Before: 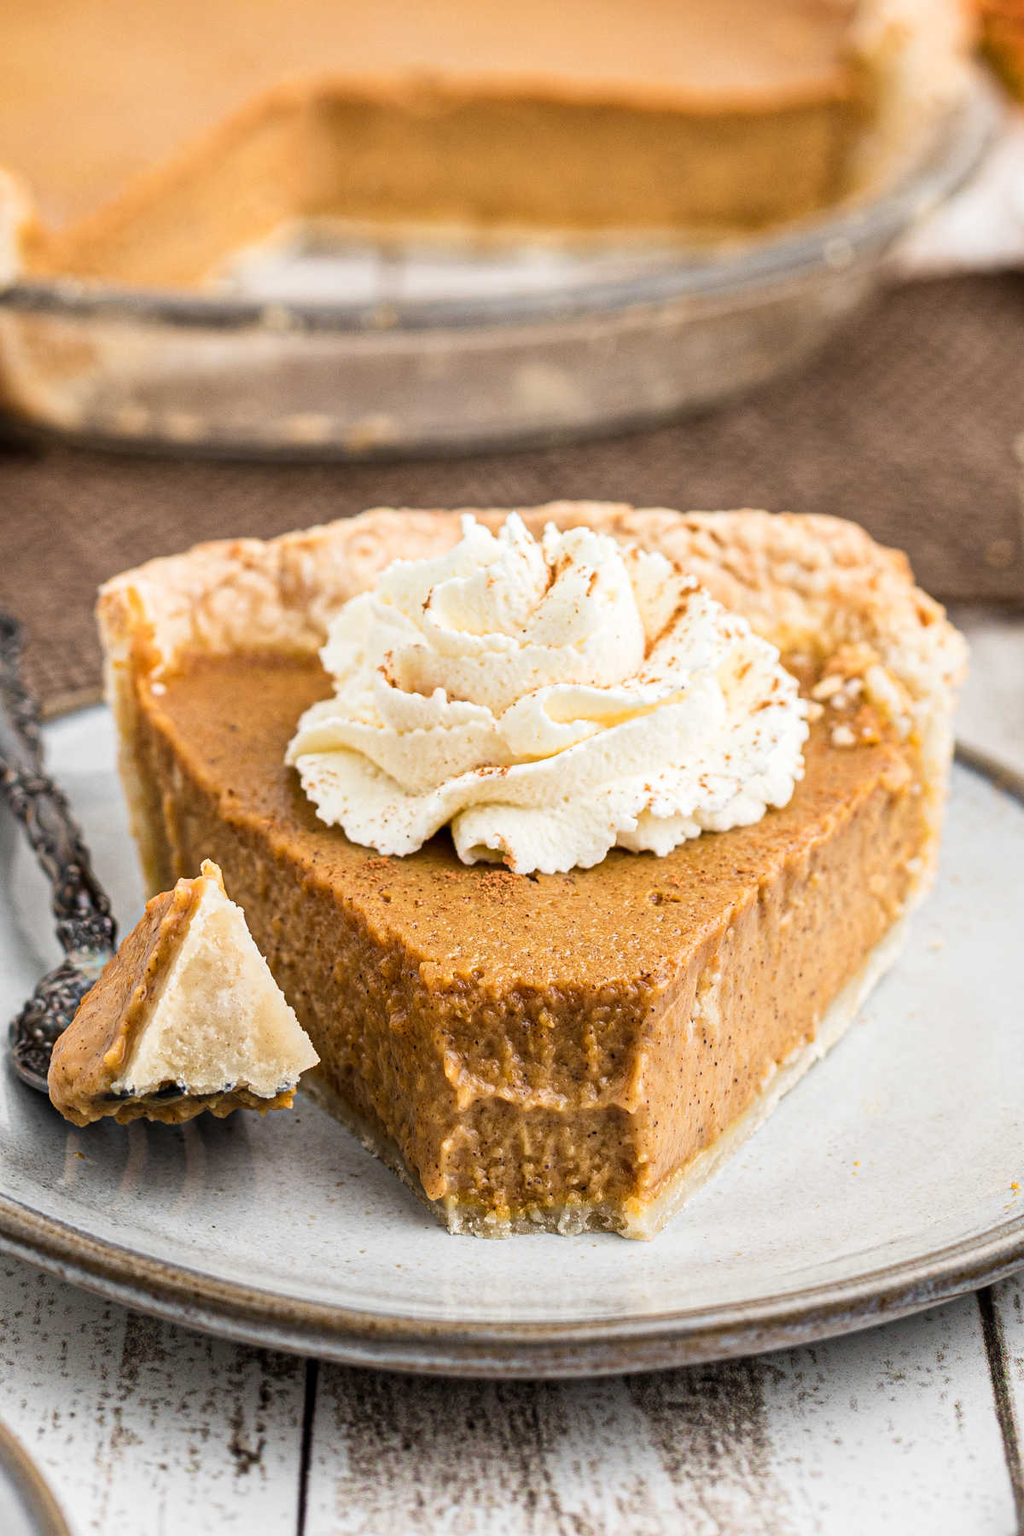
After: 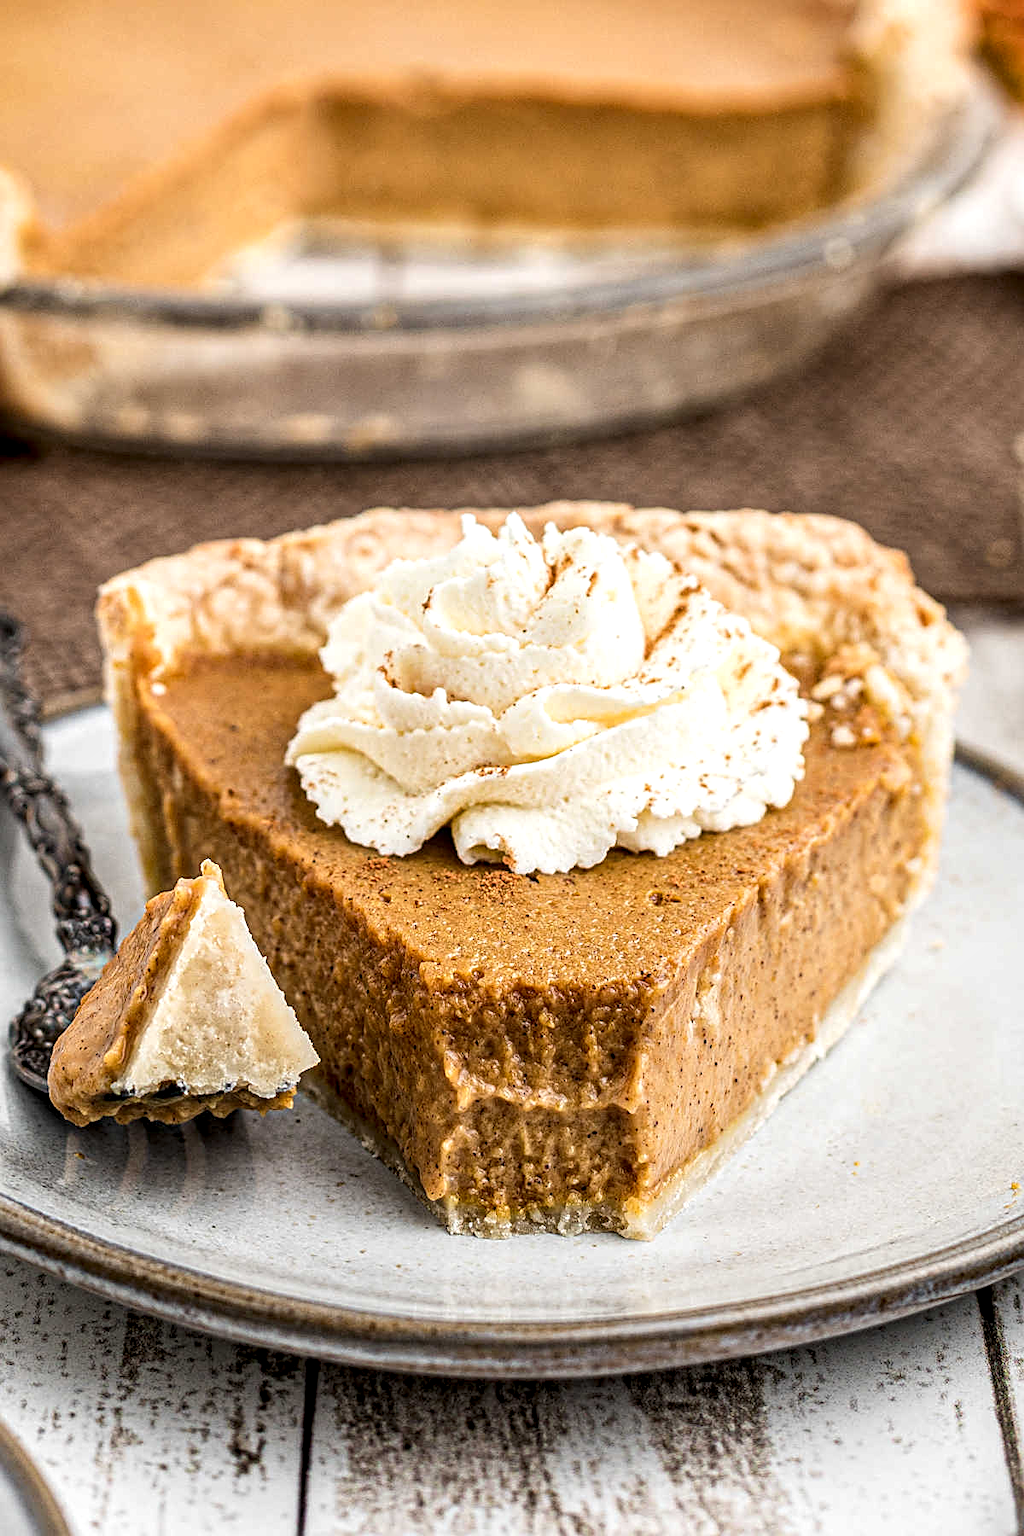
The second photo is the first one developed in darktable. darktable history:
rotate and perspective: automatic cropping off
sharpen: on, module defaults
local contrast: highlights 59%, detail 145%
